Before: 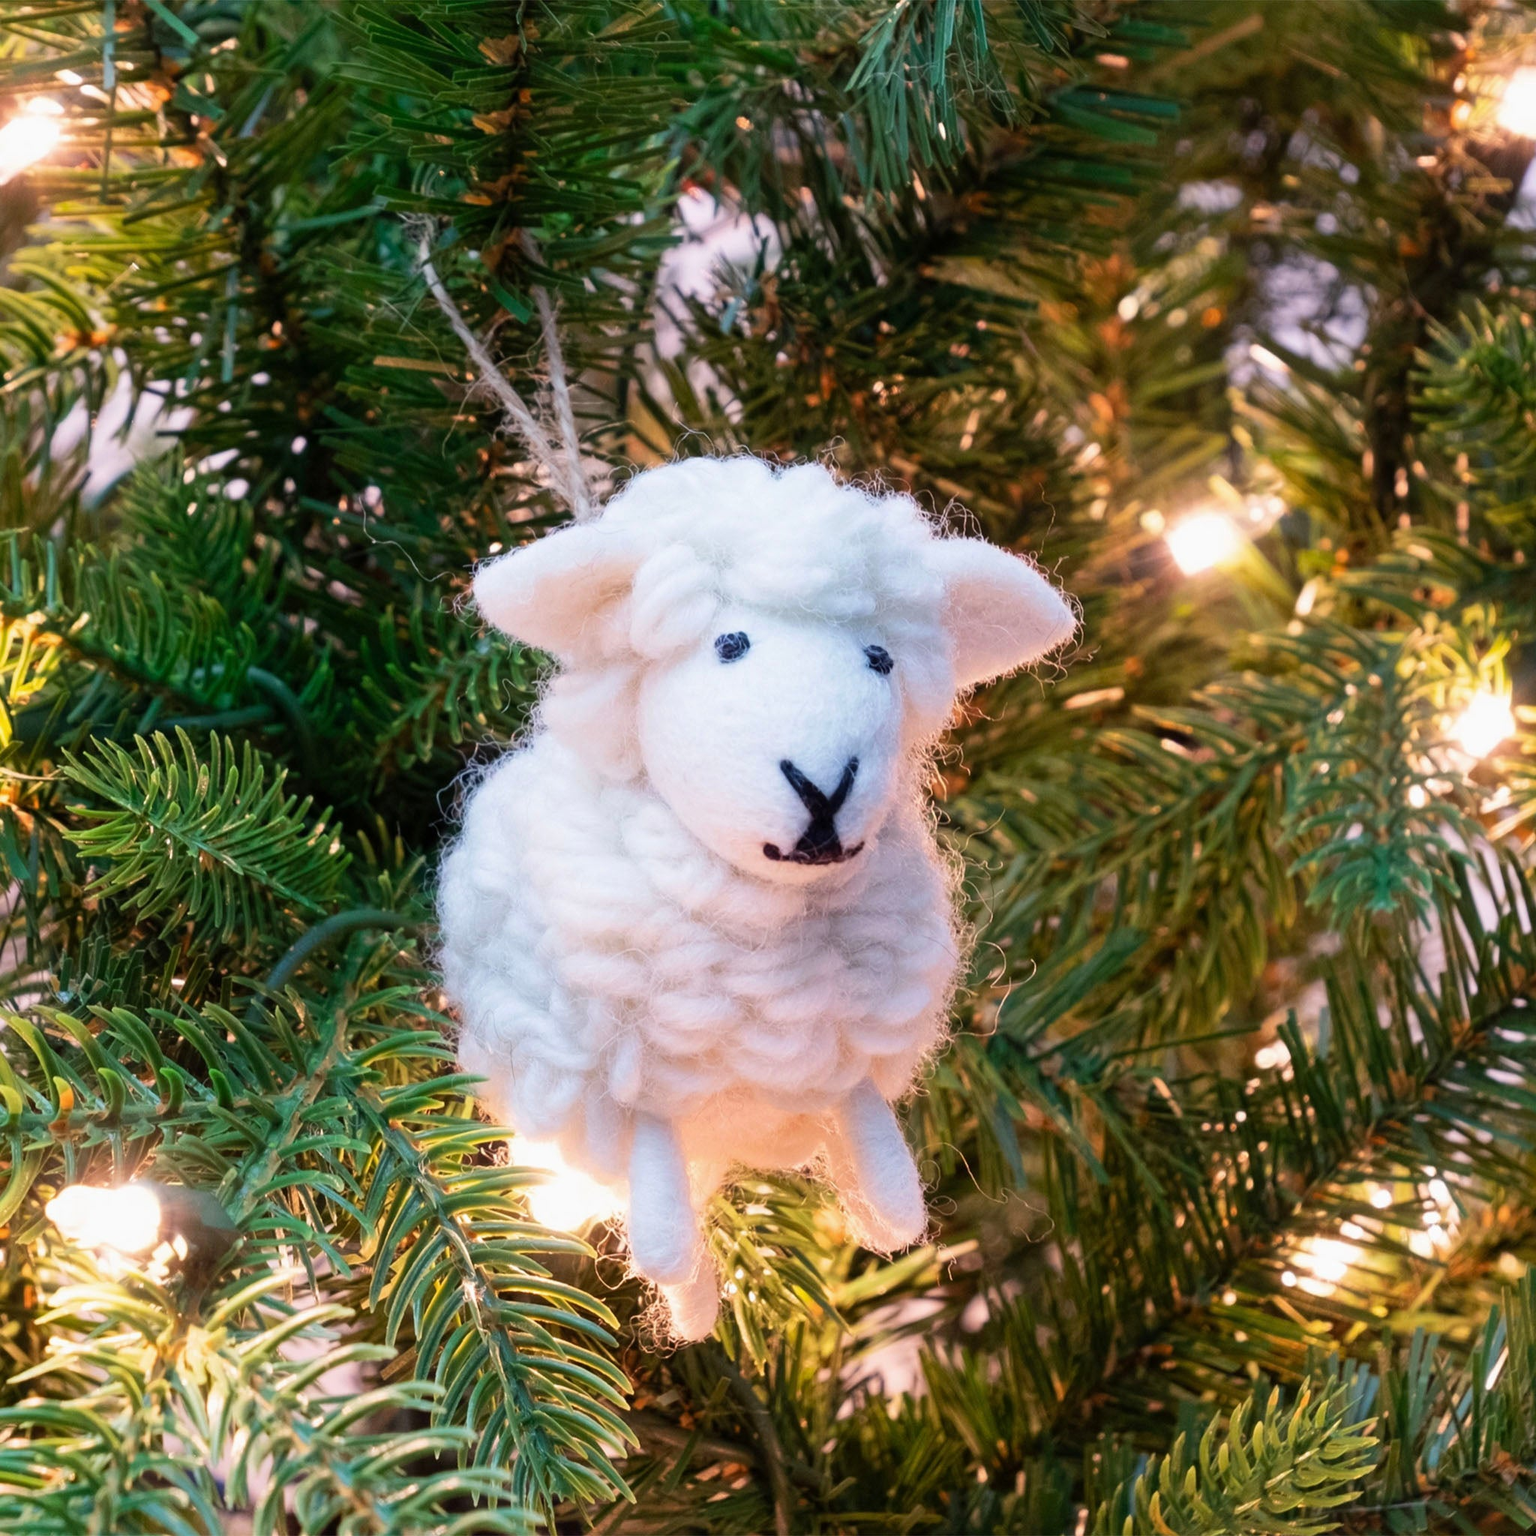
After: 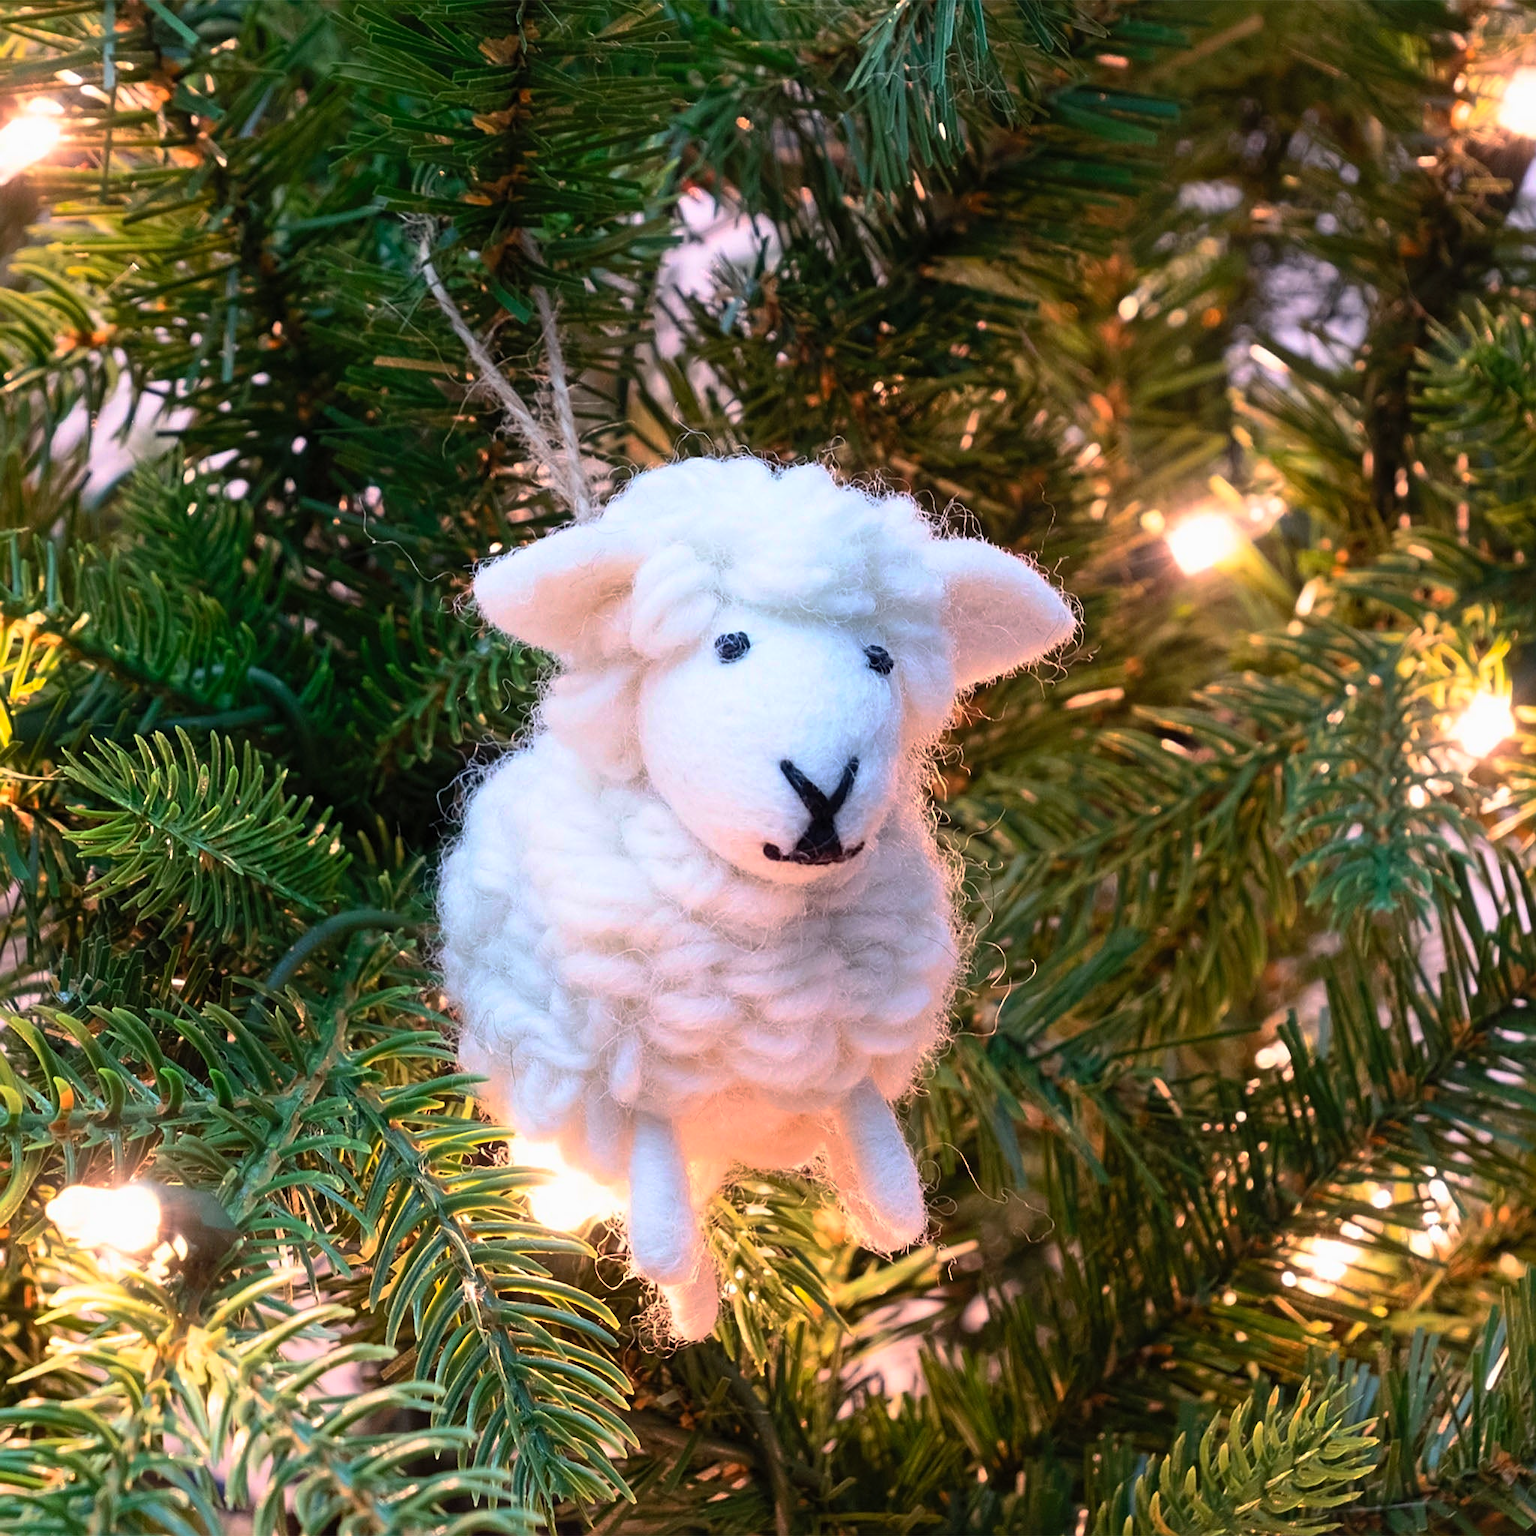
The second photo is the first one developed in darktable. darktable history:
contrast brightness saturation: contrast 0.2, brightness 0.15, saturation 0.14
sharpen: on, module defaults
base curve: curves: ch0 [(0, 0) (0.595, 0.418) (1, 1)], preserve colors none
